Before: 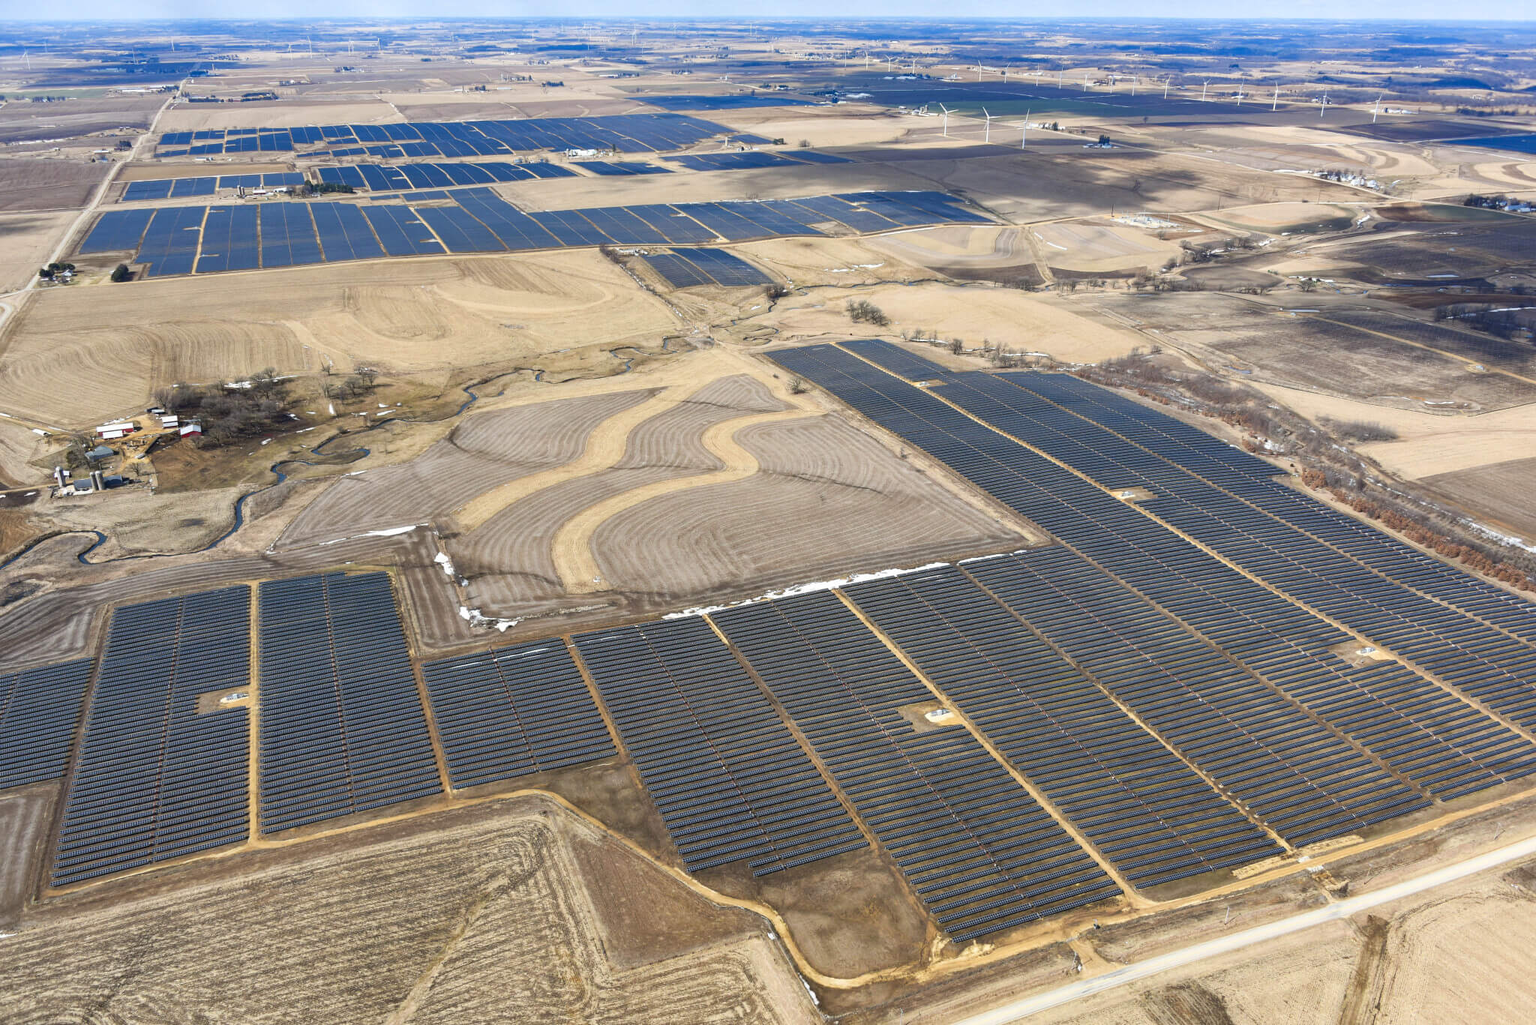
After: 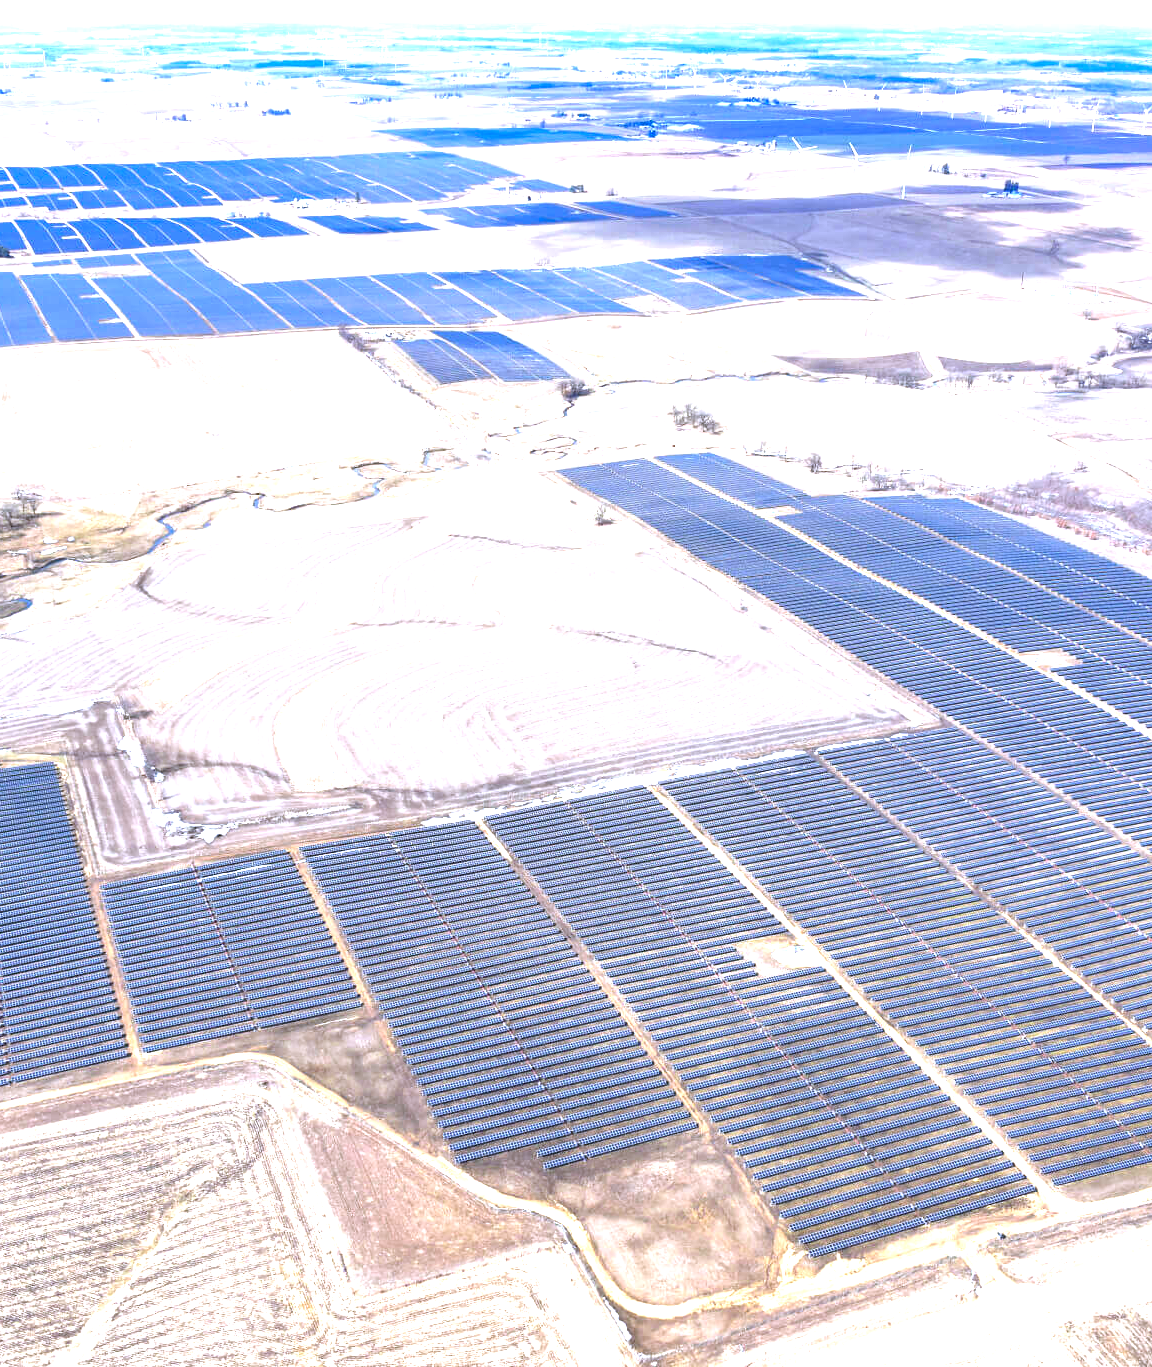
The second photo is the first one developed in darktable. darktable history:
crop and rotate: left 22.516%, right 21.234%
exposure: black level correction 0, exposure 1.7 EV, compensate exposure bias true, compensate highlight preservation false
color calibration: illuminant as shot in camera, x 0.379, y 0.396, temperature 4138.76 K
